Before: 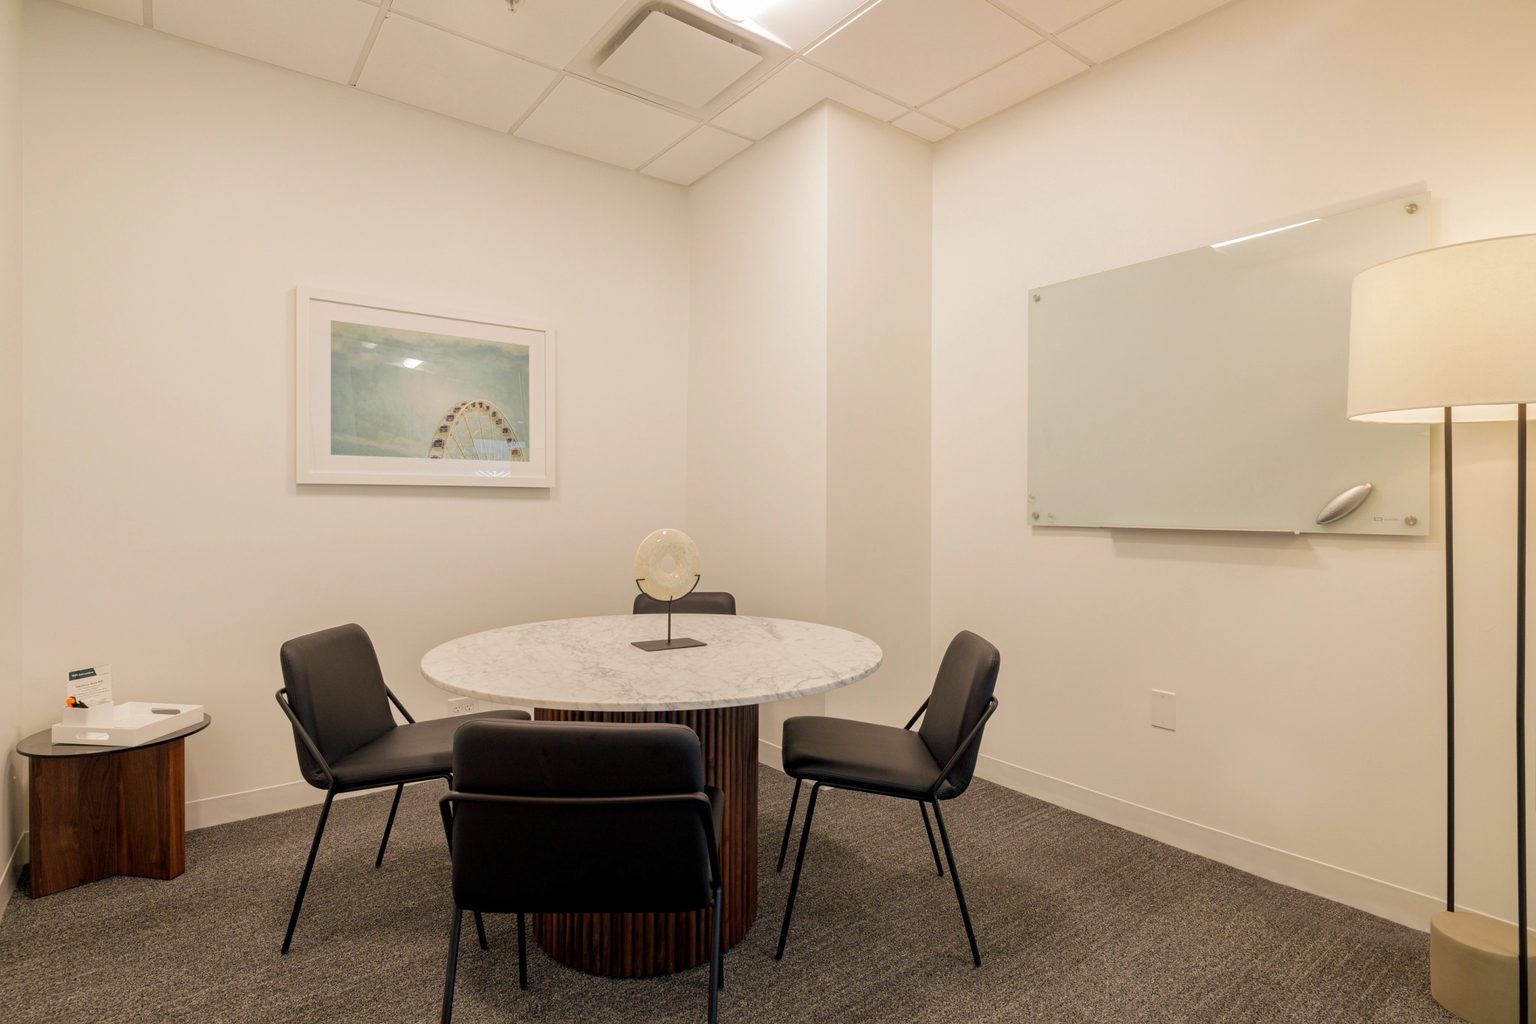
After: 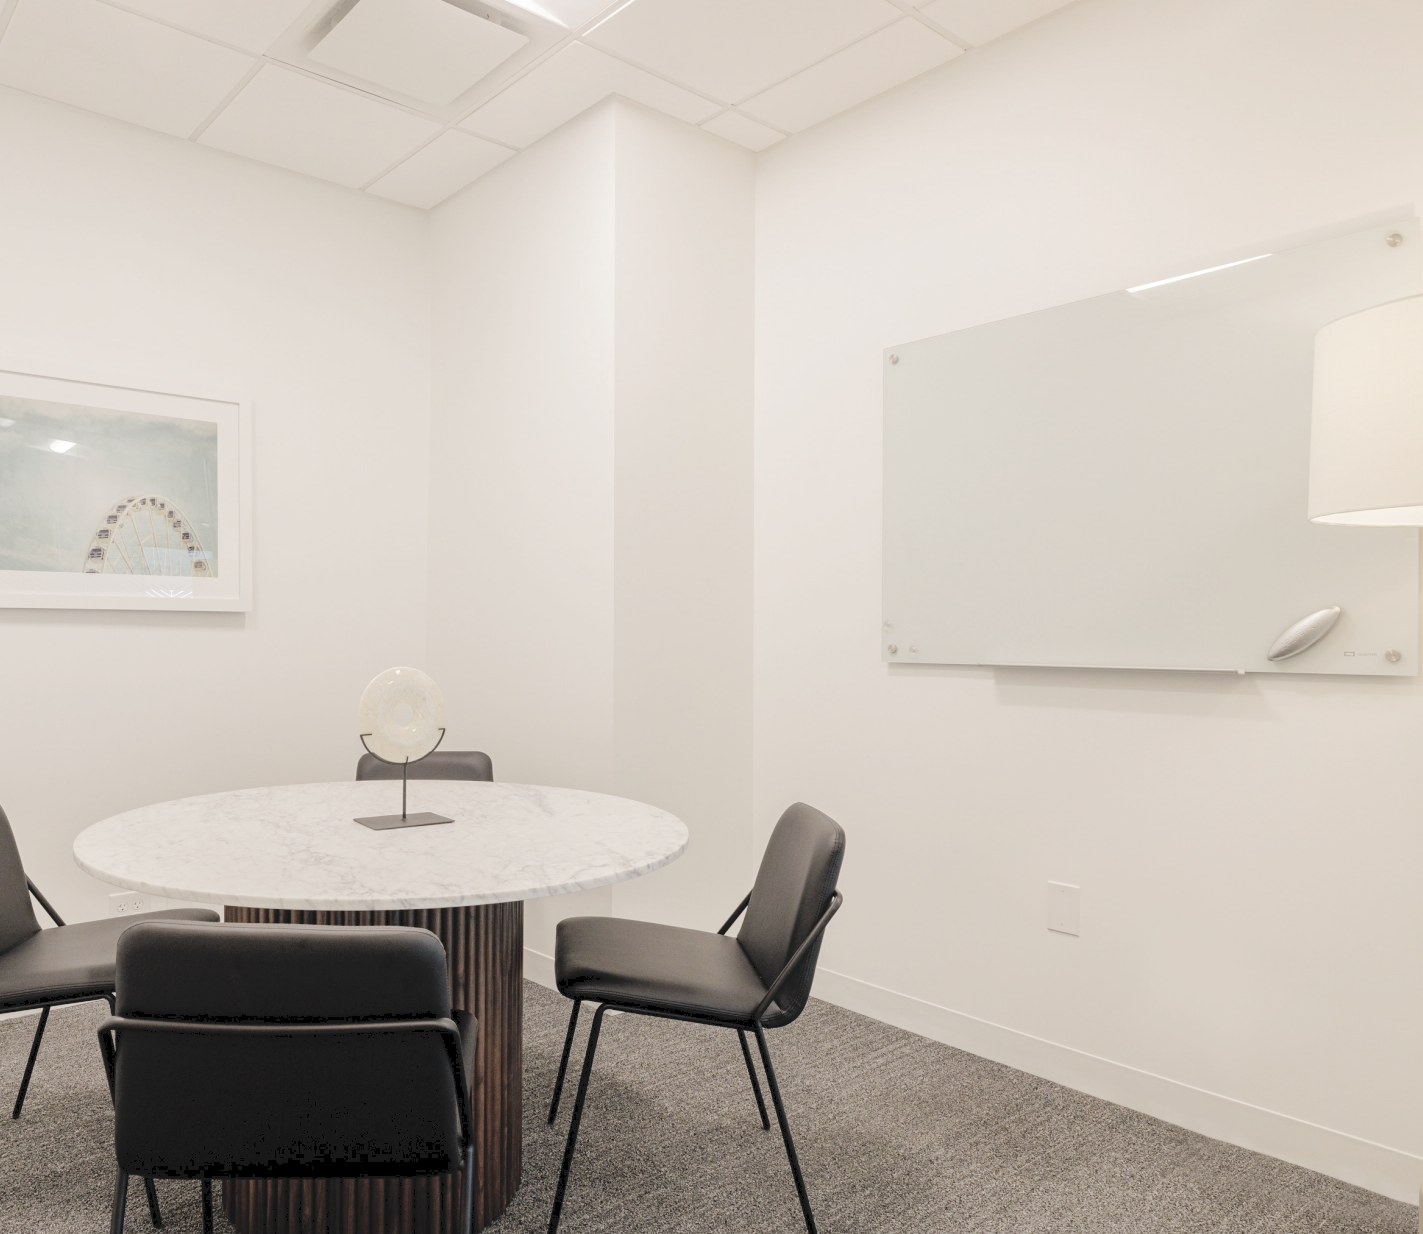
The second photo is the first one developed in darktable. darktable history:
crop and rotate: left 23.852%, top 2.829%, right 6.627%, bottom 6.758%
tone curve: curves: ch0 [(0, 0) (0.003, 0.068) (0.011, 0.079) (0.025, 0.092) (0.044, 0.107) (0.069, 0.121) (0.1, 0.134) (0.136, 0.16) (0.177, 0.198) (0.224, 0.242) (0.277, 0.312) (0.335, 0.384) (0.399, 0.461) (0.468, 0.539) (0.543, 0.622) (0.623, 0.691) (0.709, 0.763) (0.801, 0.833) (0.898, 0.909) (1, 1)], preserve colors none
contrast brightness saturation: brightness 0.183, saturation -0.5
